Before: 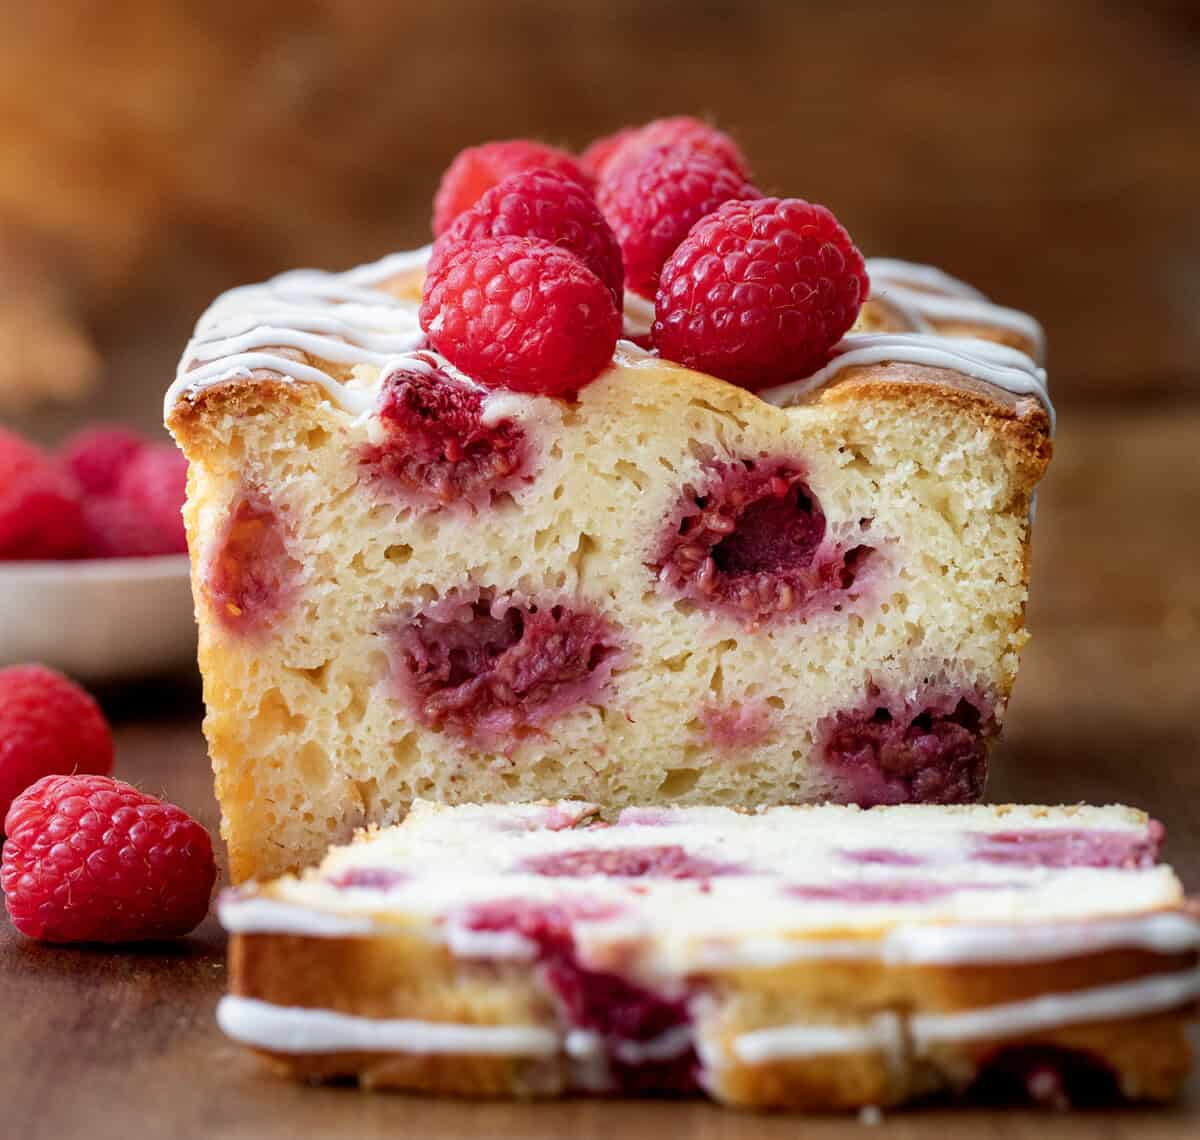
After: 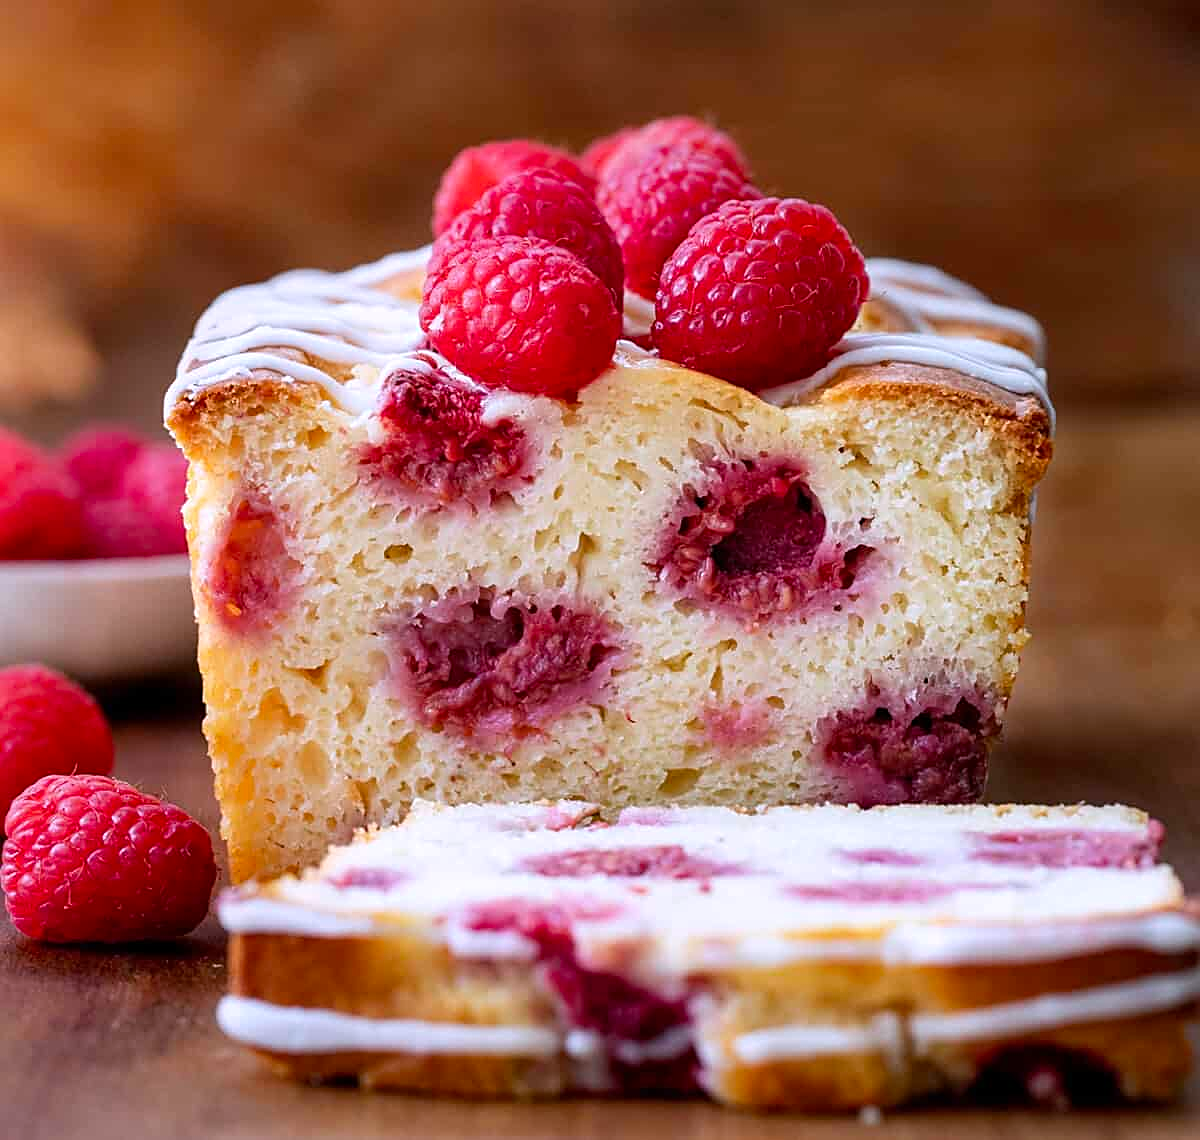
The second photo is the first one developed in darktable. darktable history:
white balance: red 1.004, blue 1.096
sharpen: on, module defaults
